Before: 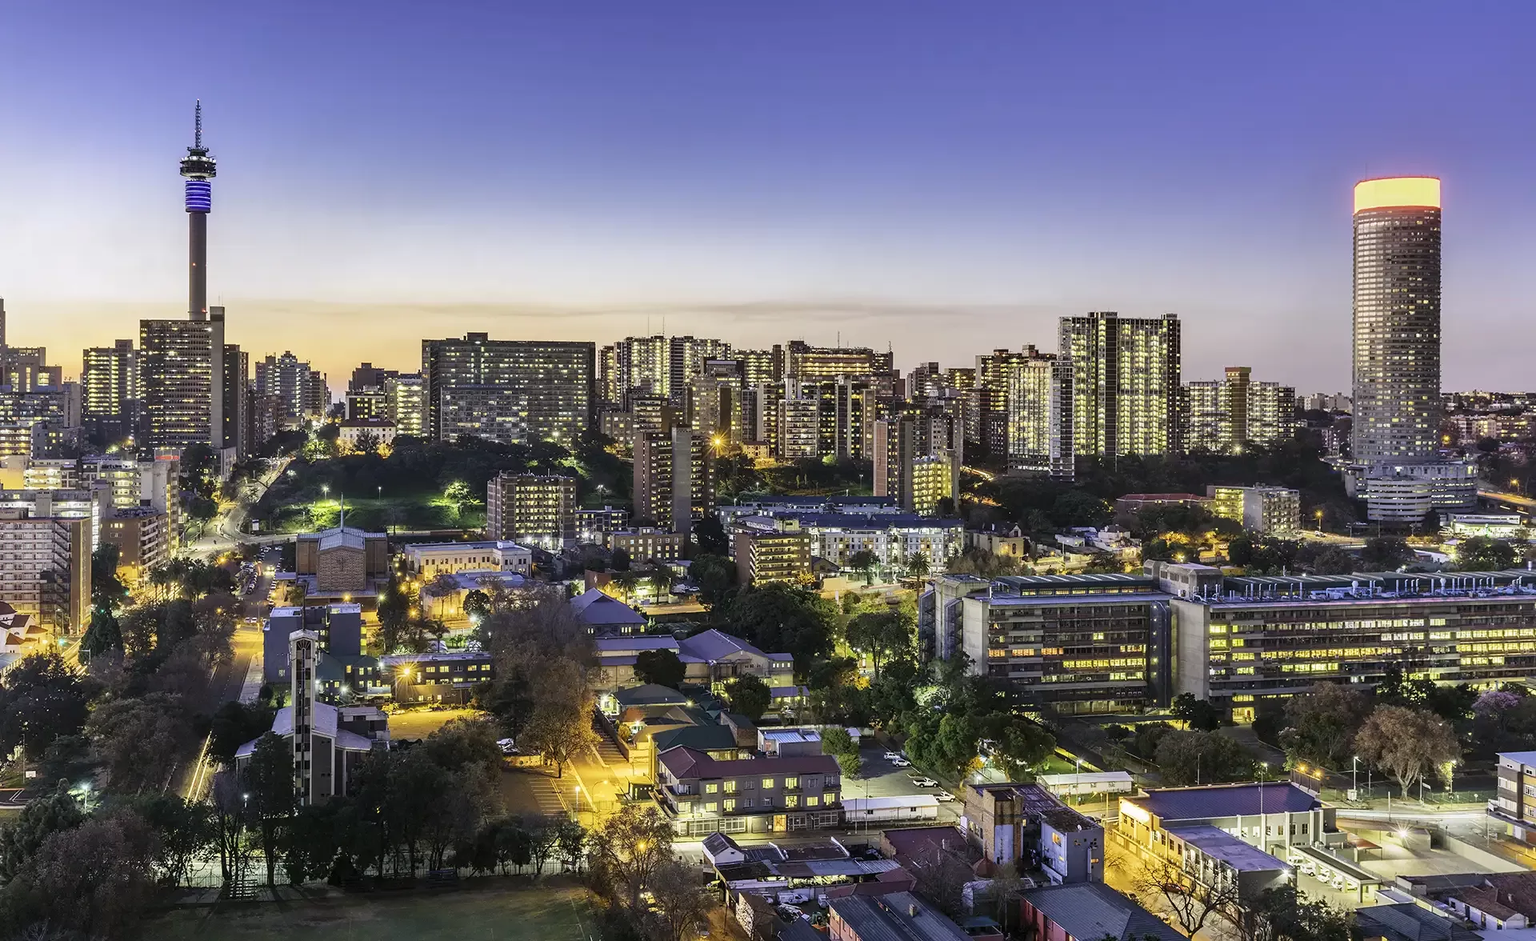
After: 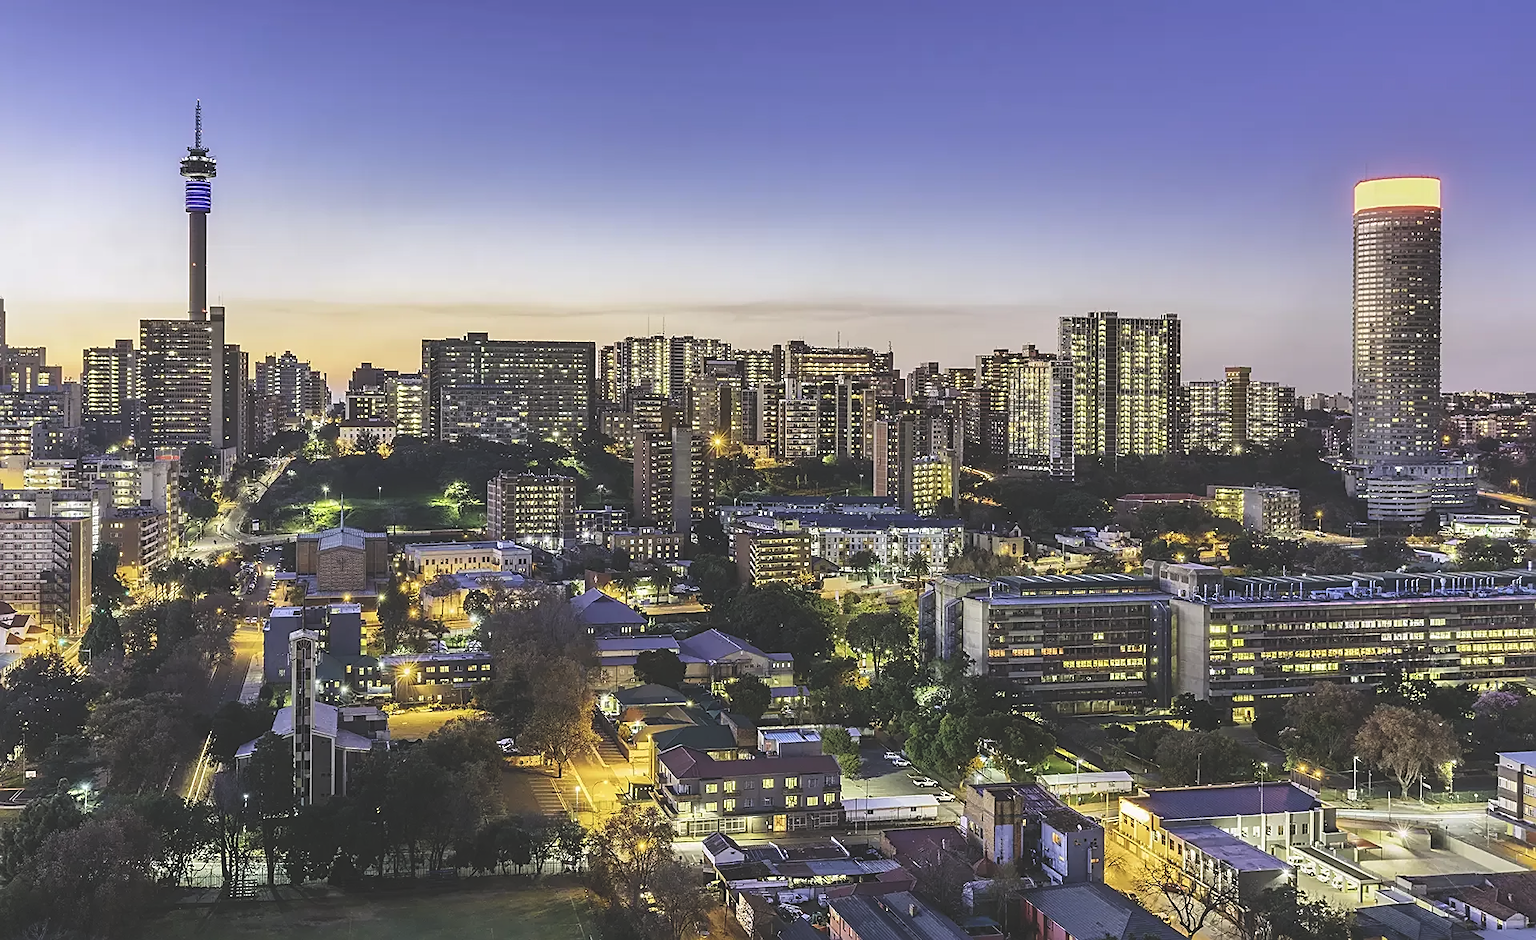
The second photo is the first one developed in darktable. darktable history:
exposure: black level correction -0.023, exposure -0.039 EV, compensate highlight preservation false
sharpen: on, module defaults
